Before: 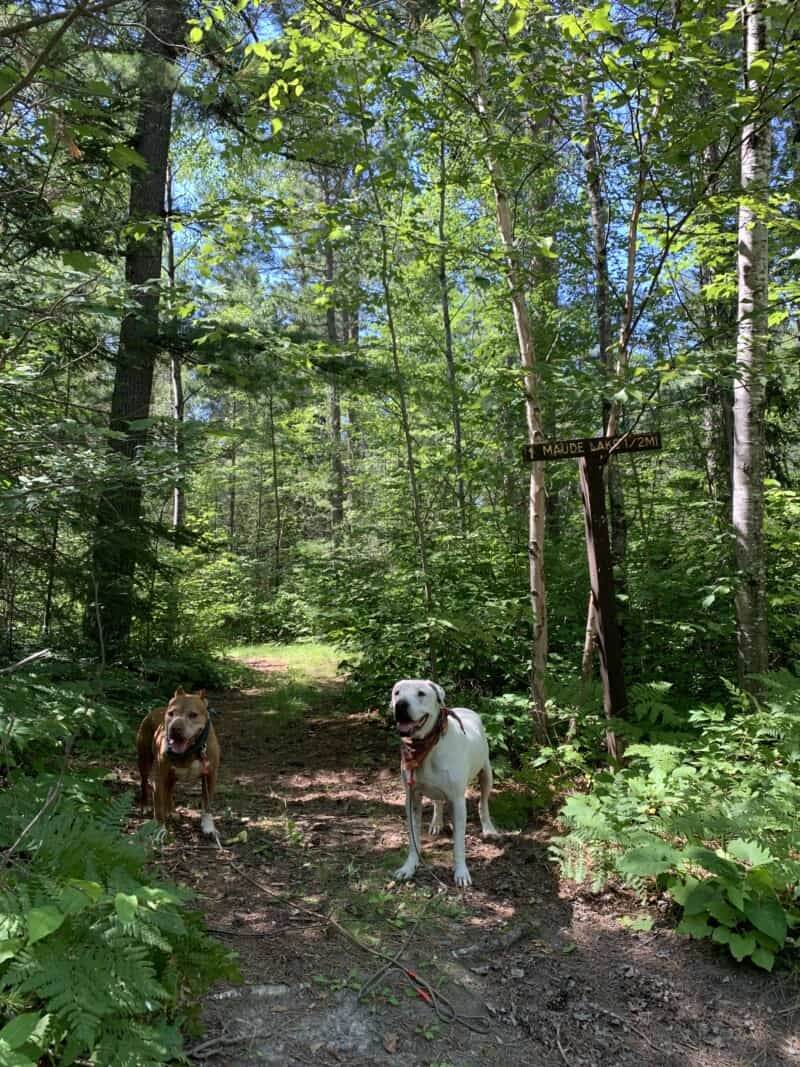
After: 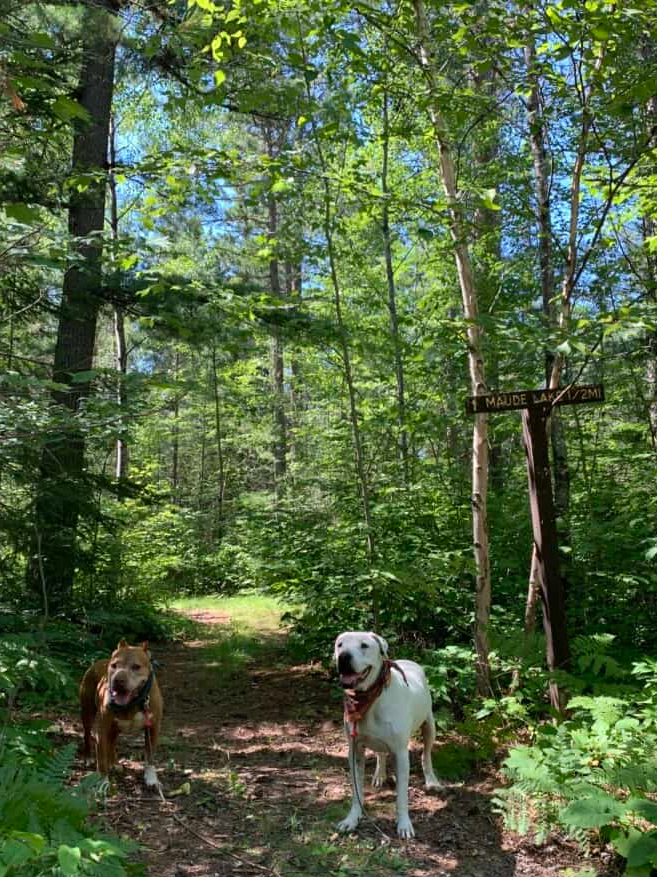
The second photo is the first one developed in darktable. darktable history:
crop and rotate: left 7.196%, top 4.574%, right 10.605%, bottom 13.178%
exposure: compensate exposure bias true, compensate highlight preservation false
